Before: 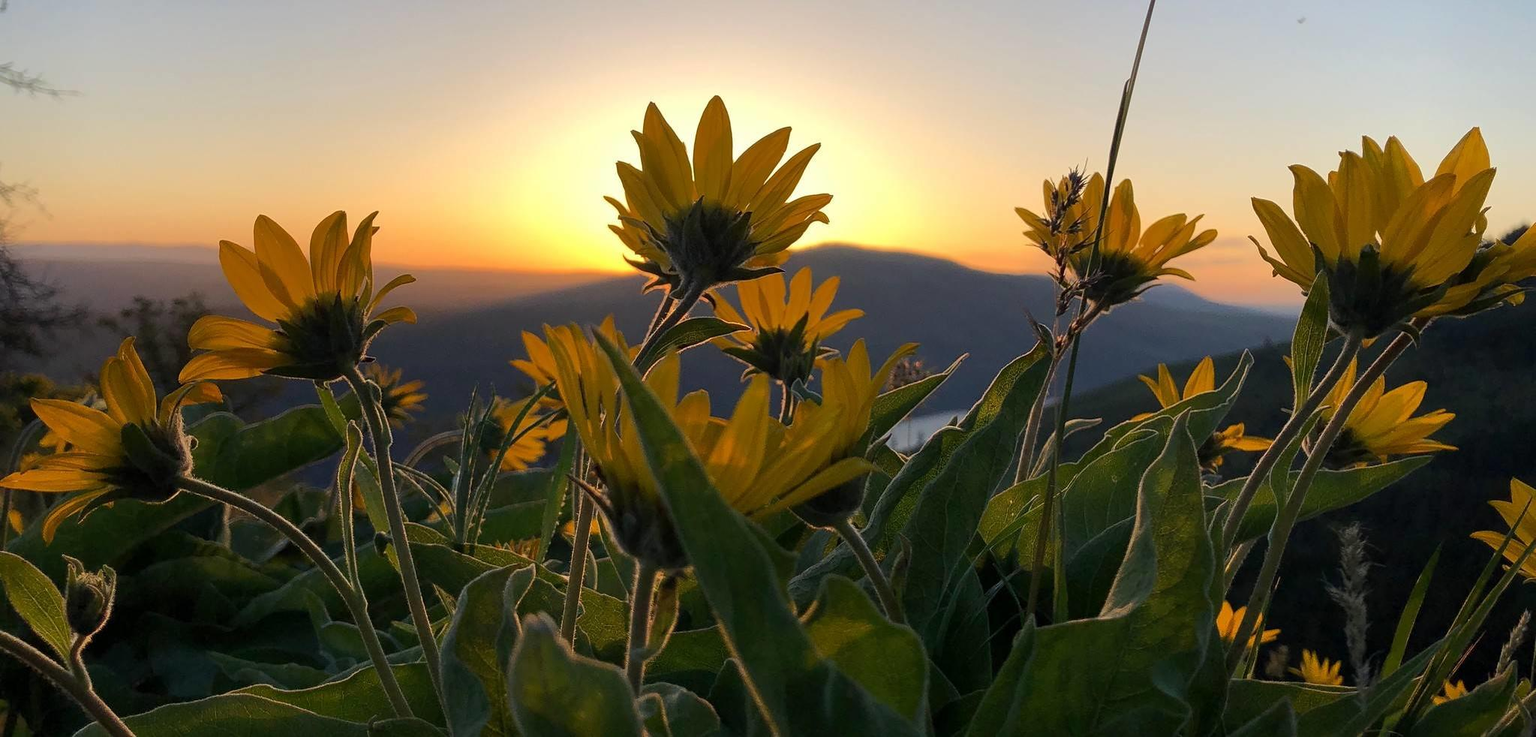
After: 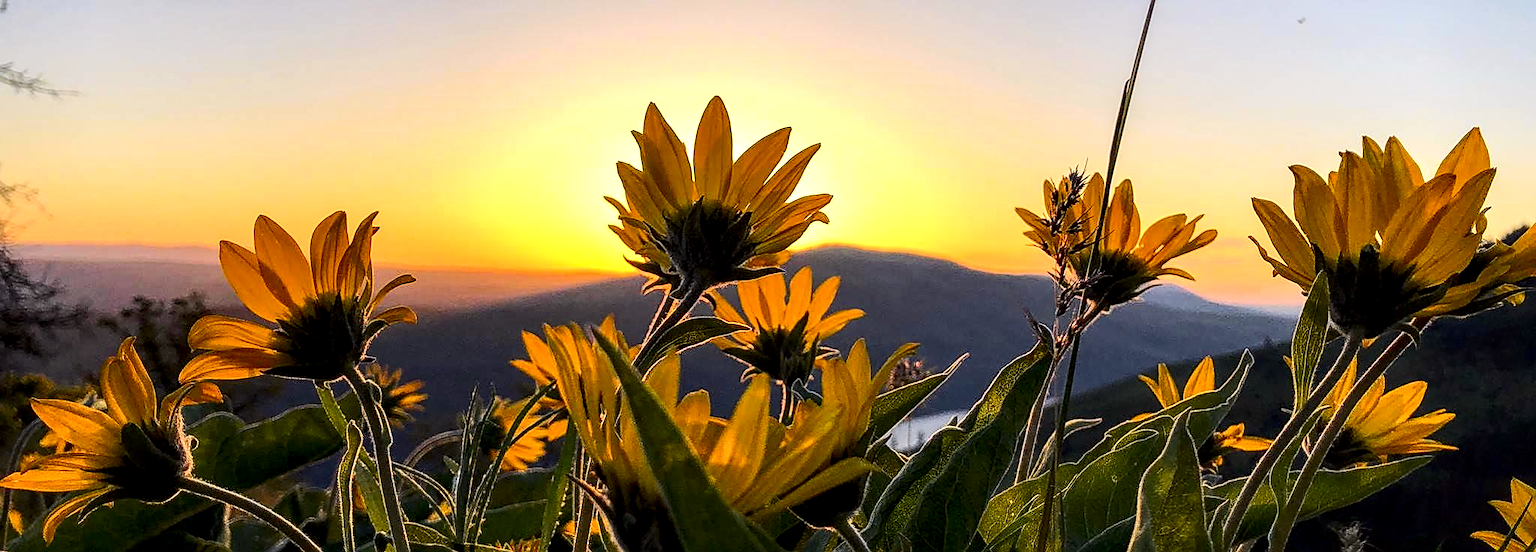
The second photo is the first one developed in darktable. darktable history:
tone curve: curves: ch0 [(0, 0.023) (0.103, 0.087) (0.295, 0.297) (0.445, 0.531) (0.553, 0.665) (0.735, 0.843) (0.994, 1)]; ch1 [(0, 0) (0.414, 0.395) (0.447, 0.447) (0.485, 0.495) (0.512, 0.523) (0.542, 0.581) (0.581, 0.632) (0.646, 0.715) (1, 1)]; ch2 [(0, 0) (0.369, 0.388) (0.449, 0.431) (0.478, 0.471) (0.516, 0.517) (0.579, 0.624) (0.674, 0.775) (1, 1)], color space Lab, independent channels, preserve colors none
local contrast: highlights 79%, shadows 56%, detail 174%, midtone range 0.43
crop: bottom 24.987%
sharpen: amount 0.492
